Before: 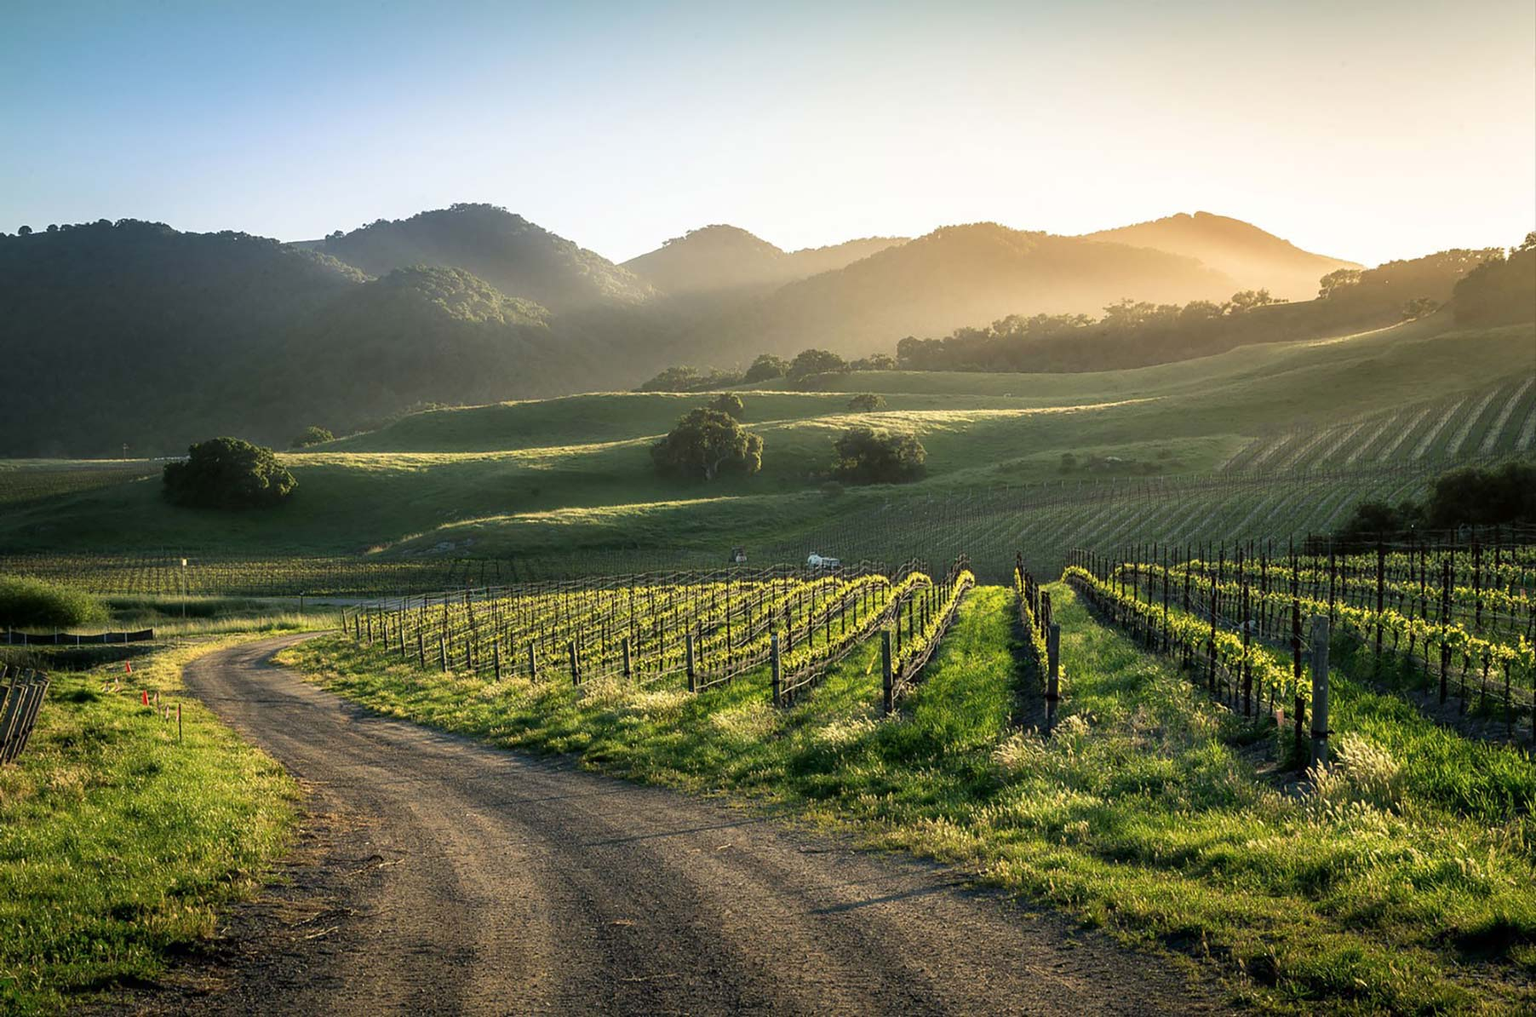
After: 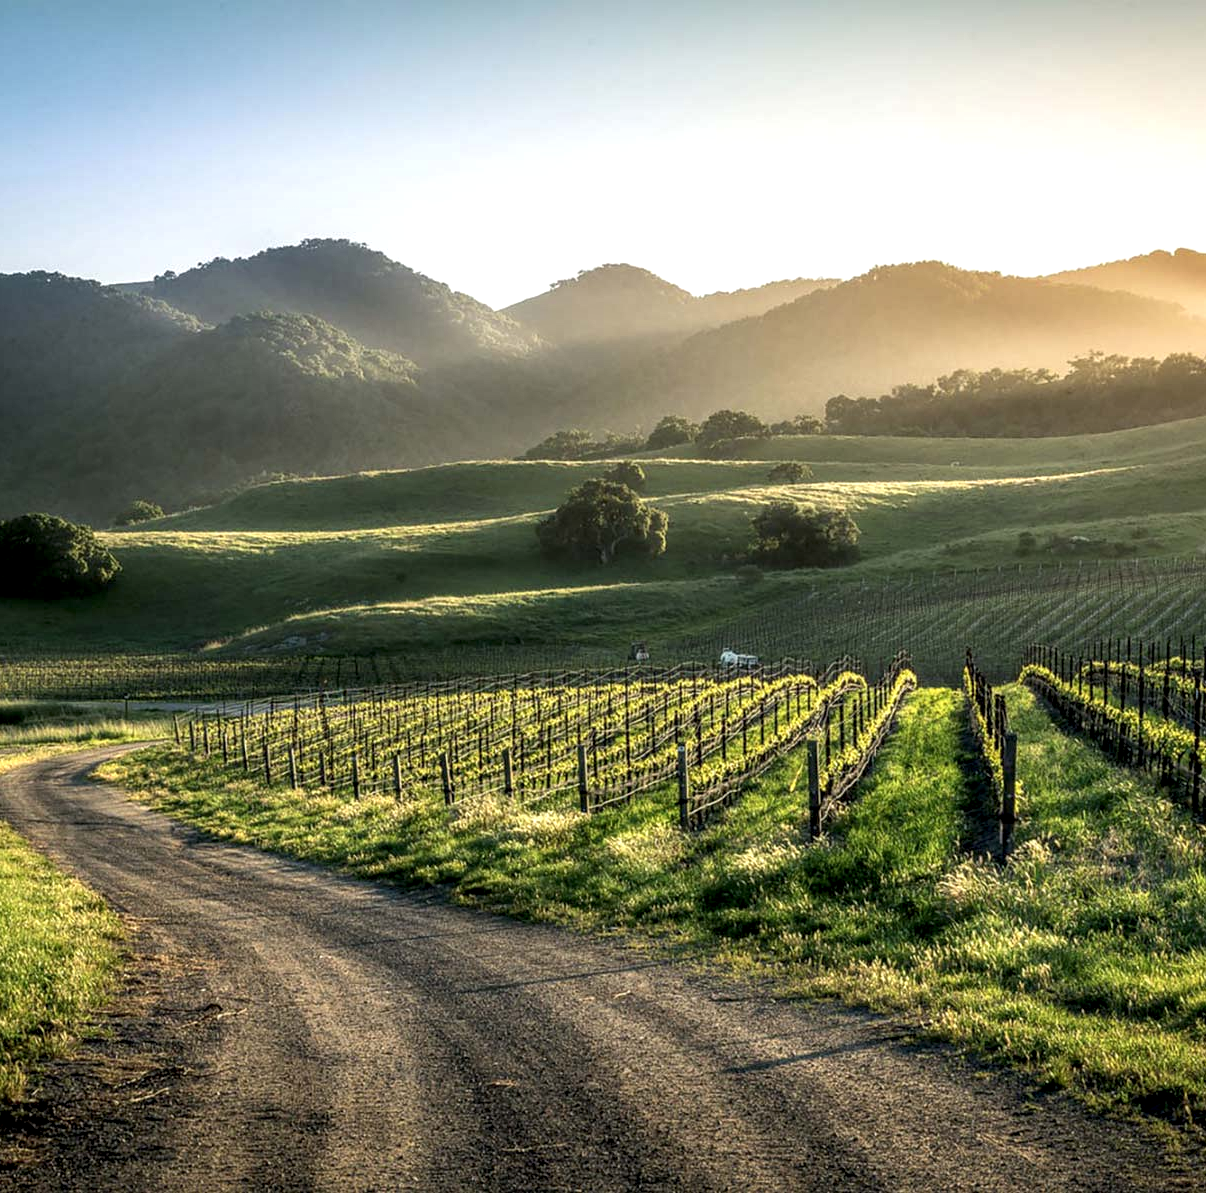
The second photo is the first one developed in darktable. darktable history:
local contrast: detail 150%
crop and rotate: left 12.664%, right 20.462%
exposure: compensate exposure bias true, compensate highlight preservation false
